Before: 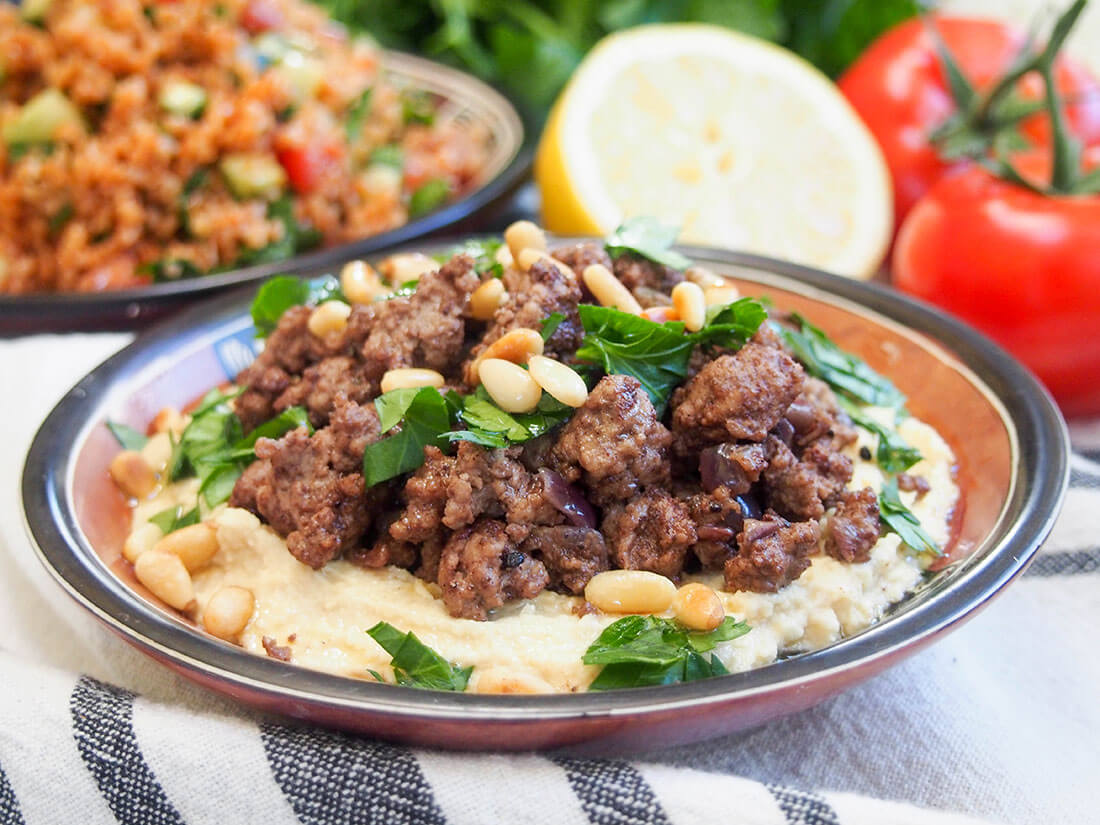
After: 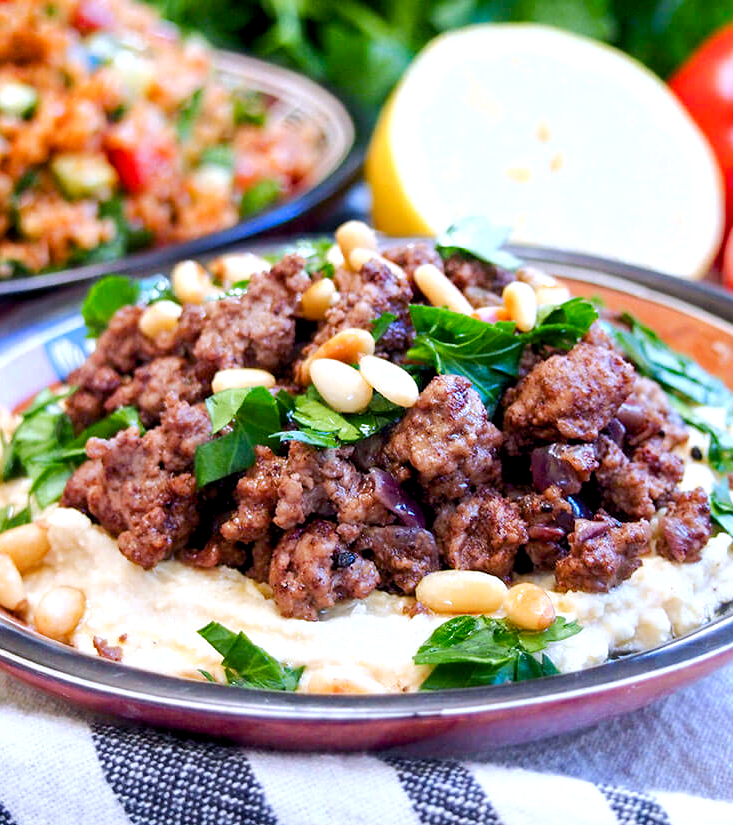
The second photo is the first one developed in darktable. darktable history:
color balance rgb: global offset › luminance -0.51%, perceptual saturation grading › global saturation 27.53%, perceptual saturation grading › highlights -25%, perceptual saturation grading › shadows 25%, perceptual brilliance grading › highlights 6.62%, perceptual brilliance grading › mid-tones 17.07%, perceptual brilliance grading › shadows -5.23%
crop and rotate: left 15.446%, right 17.836%
color calibration: illuminant custom, x 0.373, y 0.388, temperature 4269.97 K
contrast equalizer: octaves 7, y [[0.6 ×6], [0.55 ×6], [0 ×6], [0 ×6], [0 ×6]], mix 0.29
